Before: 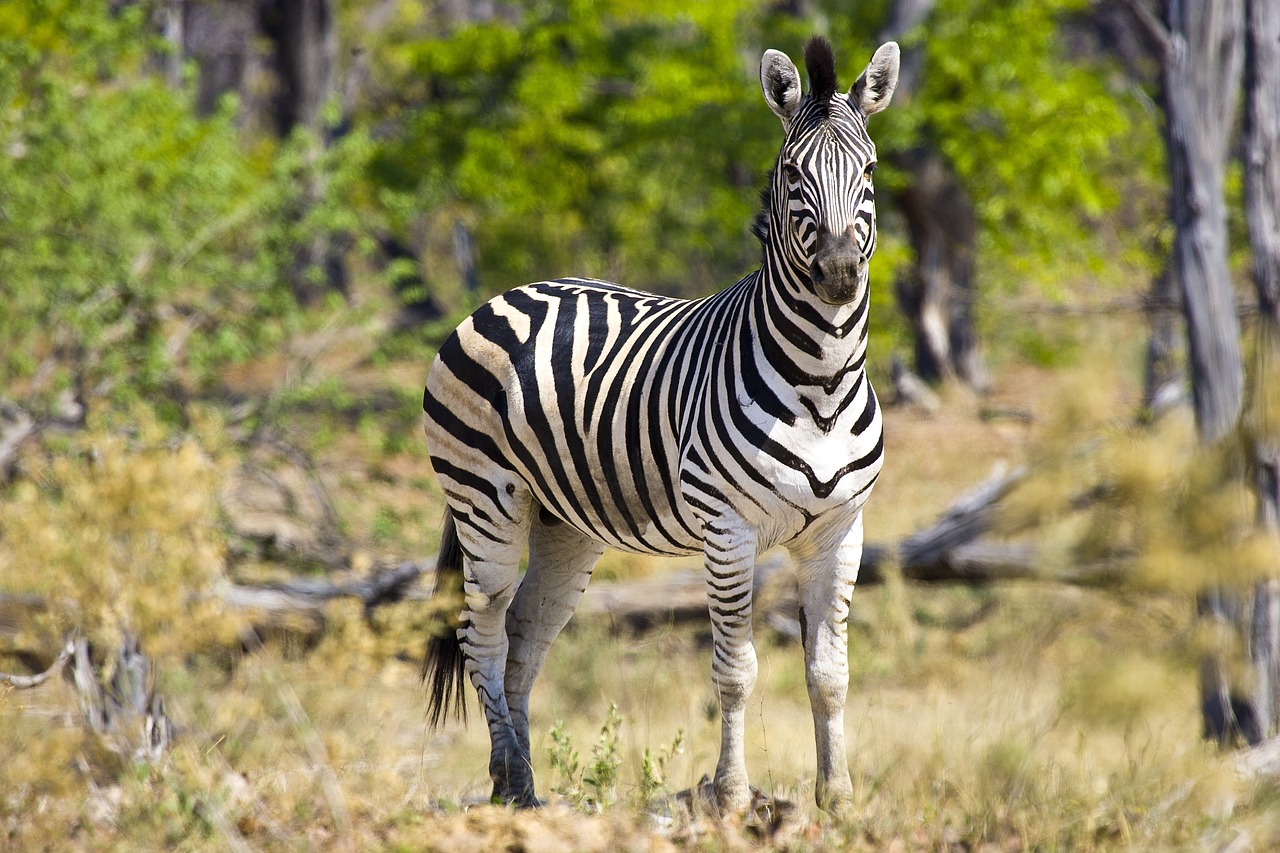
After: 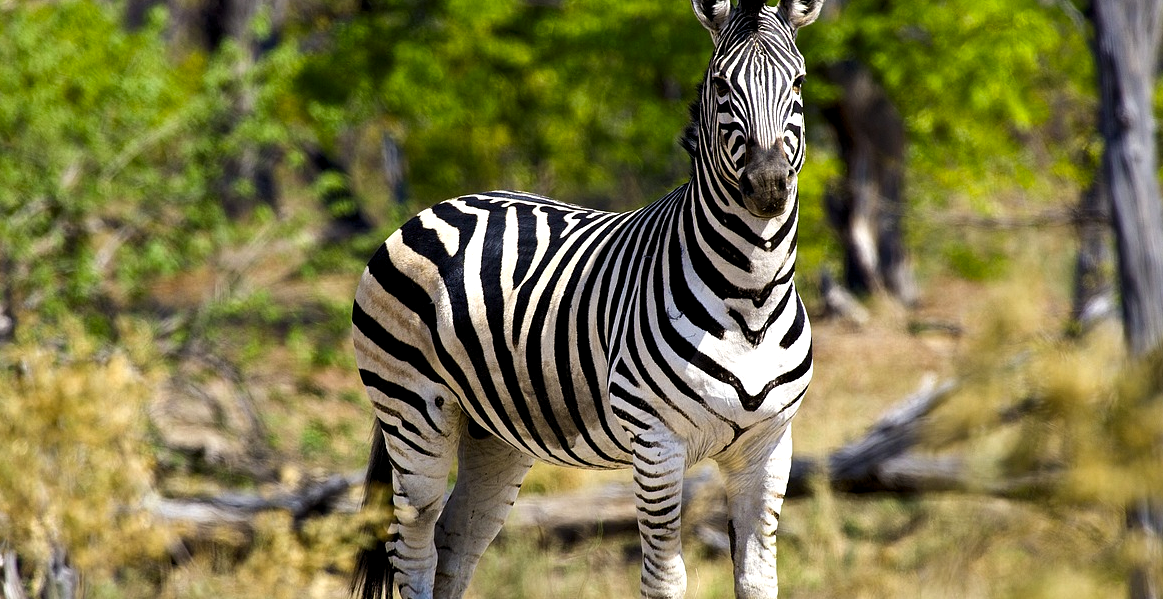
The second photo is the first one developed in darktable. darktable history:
contrast brightness saturation: brightness -0.2, saturation 0.08
crop: left 5.596%, top 10.314%, right 3.534%, bottom 19.395%
rgb levels: levels [[0.01, 0.419, 0.839], [0, 0.5, 1], [0, 0.5, 1]]
